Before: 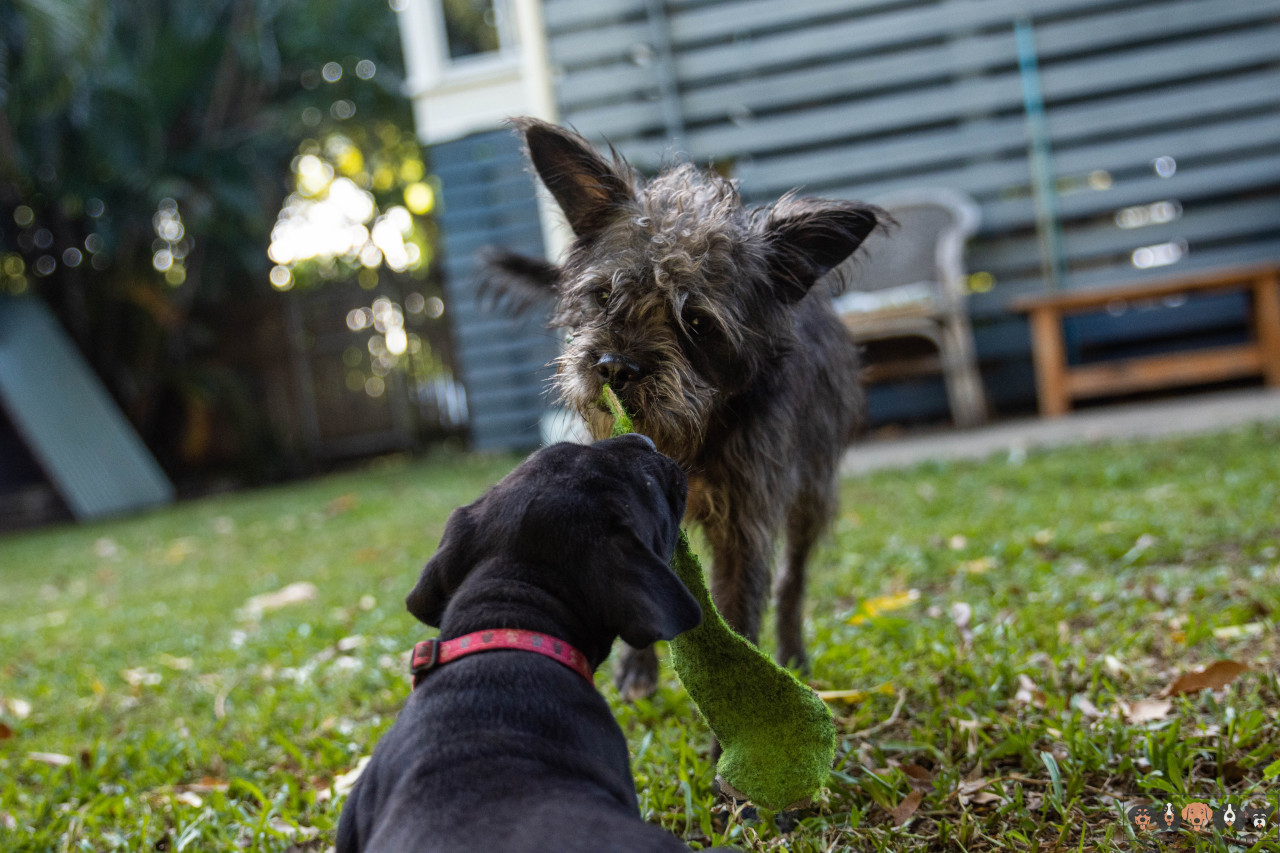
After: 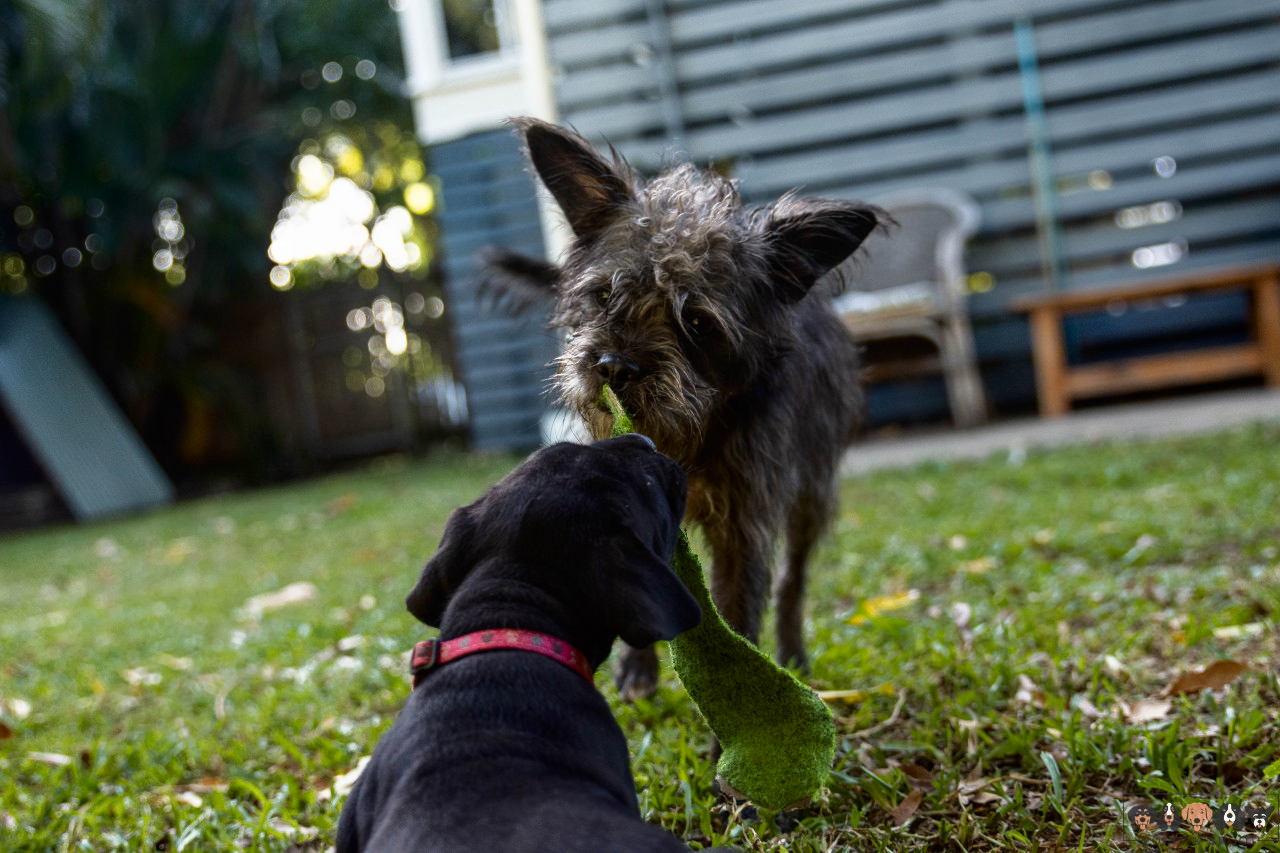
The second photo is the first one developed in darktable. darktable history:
shadows and highlights: shadows -62.85, white point adjustment -5.35, highlights 61.25
